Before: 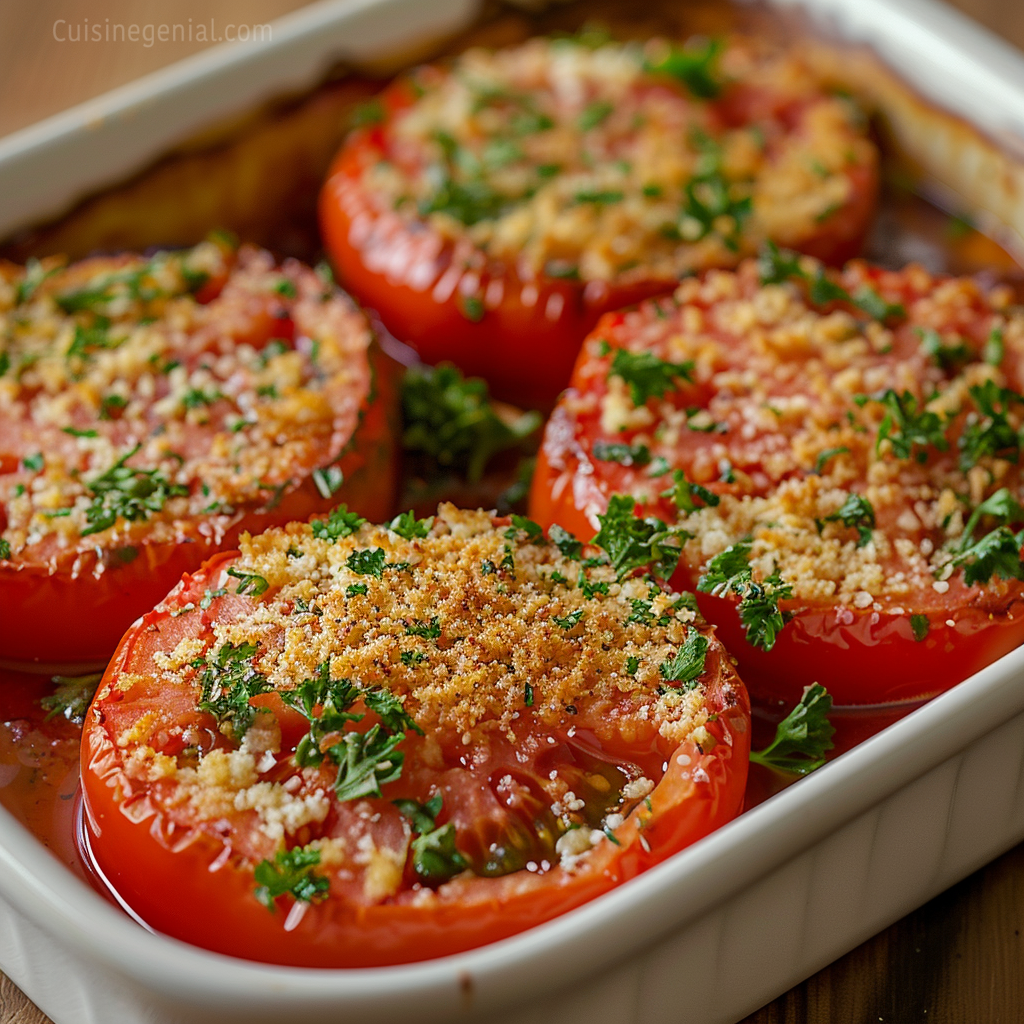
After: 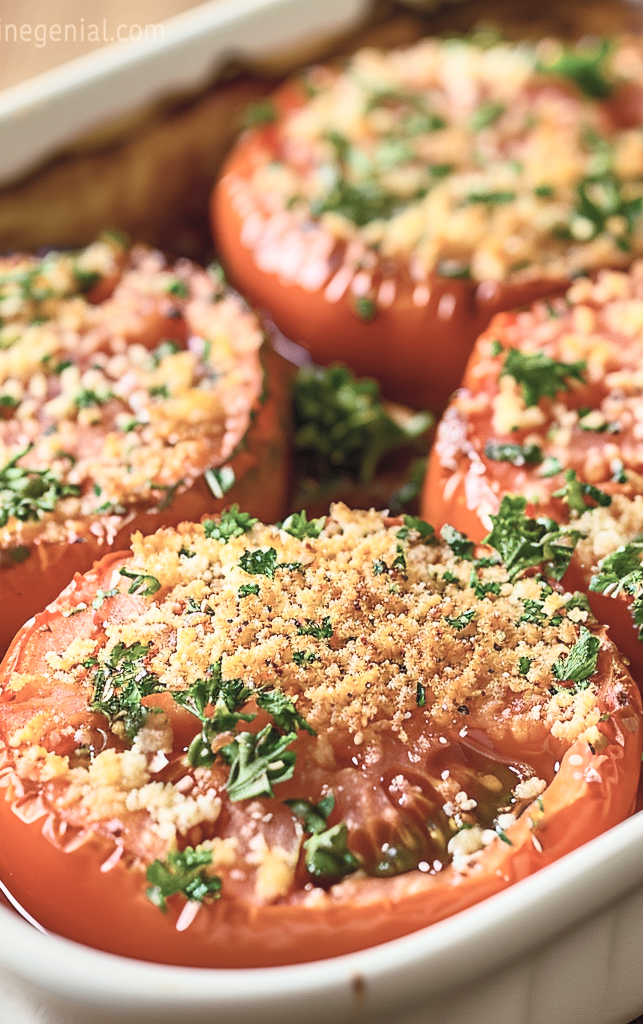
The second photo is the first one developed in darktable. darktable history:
crop: left 10.644%, right 26.528%
contrast brightness saturation: contrast 0.43, brightness 0.56, saturation -0.19
